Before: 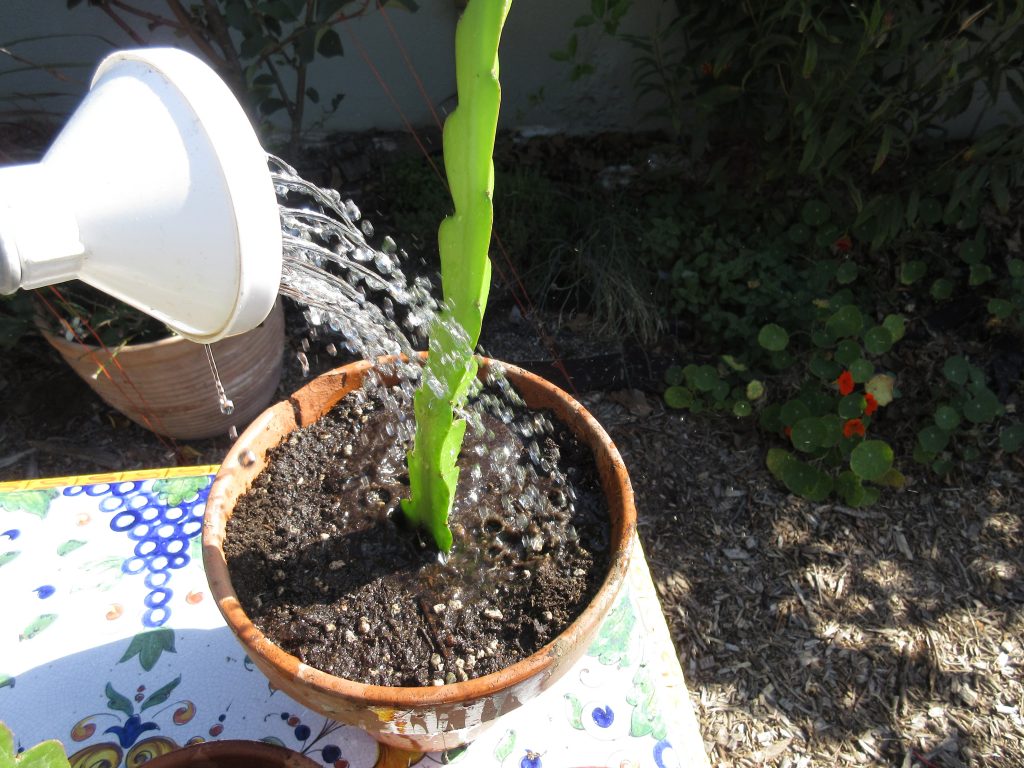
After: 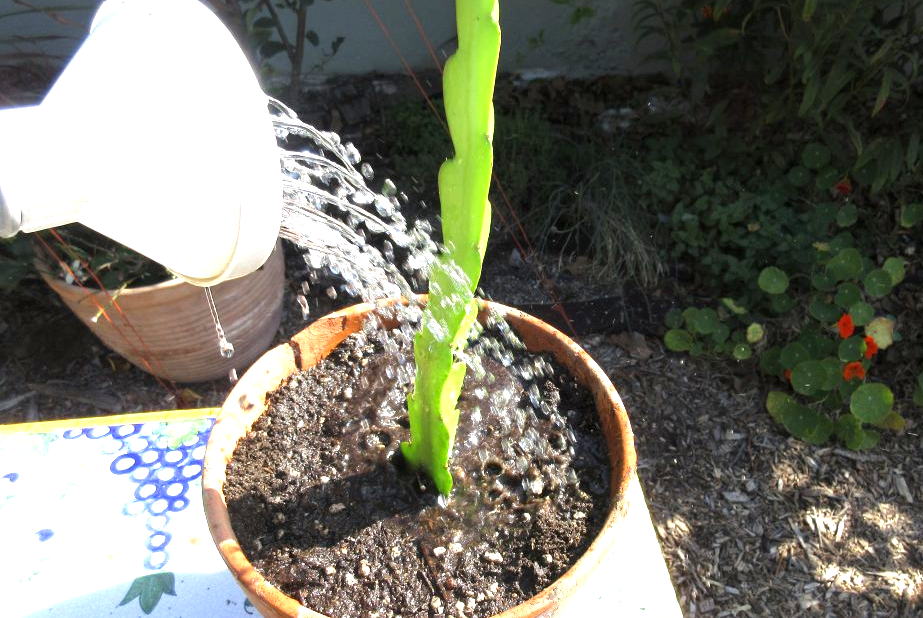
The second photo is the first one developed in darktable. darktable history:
exposure: black level correction 0.001, exposure 0.957 EV, compensate exposure bias true, compensate highlight preservation false
crop: top 7.447%, right 9.794%, bottom 12.029%
